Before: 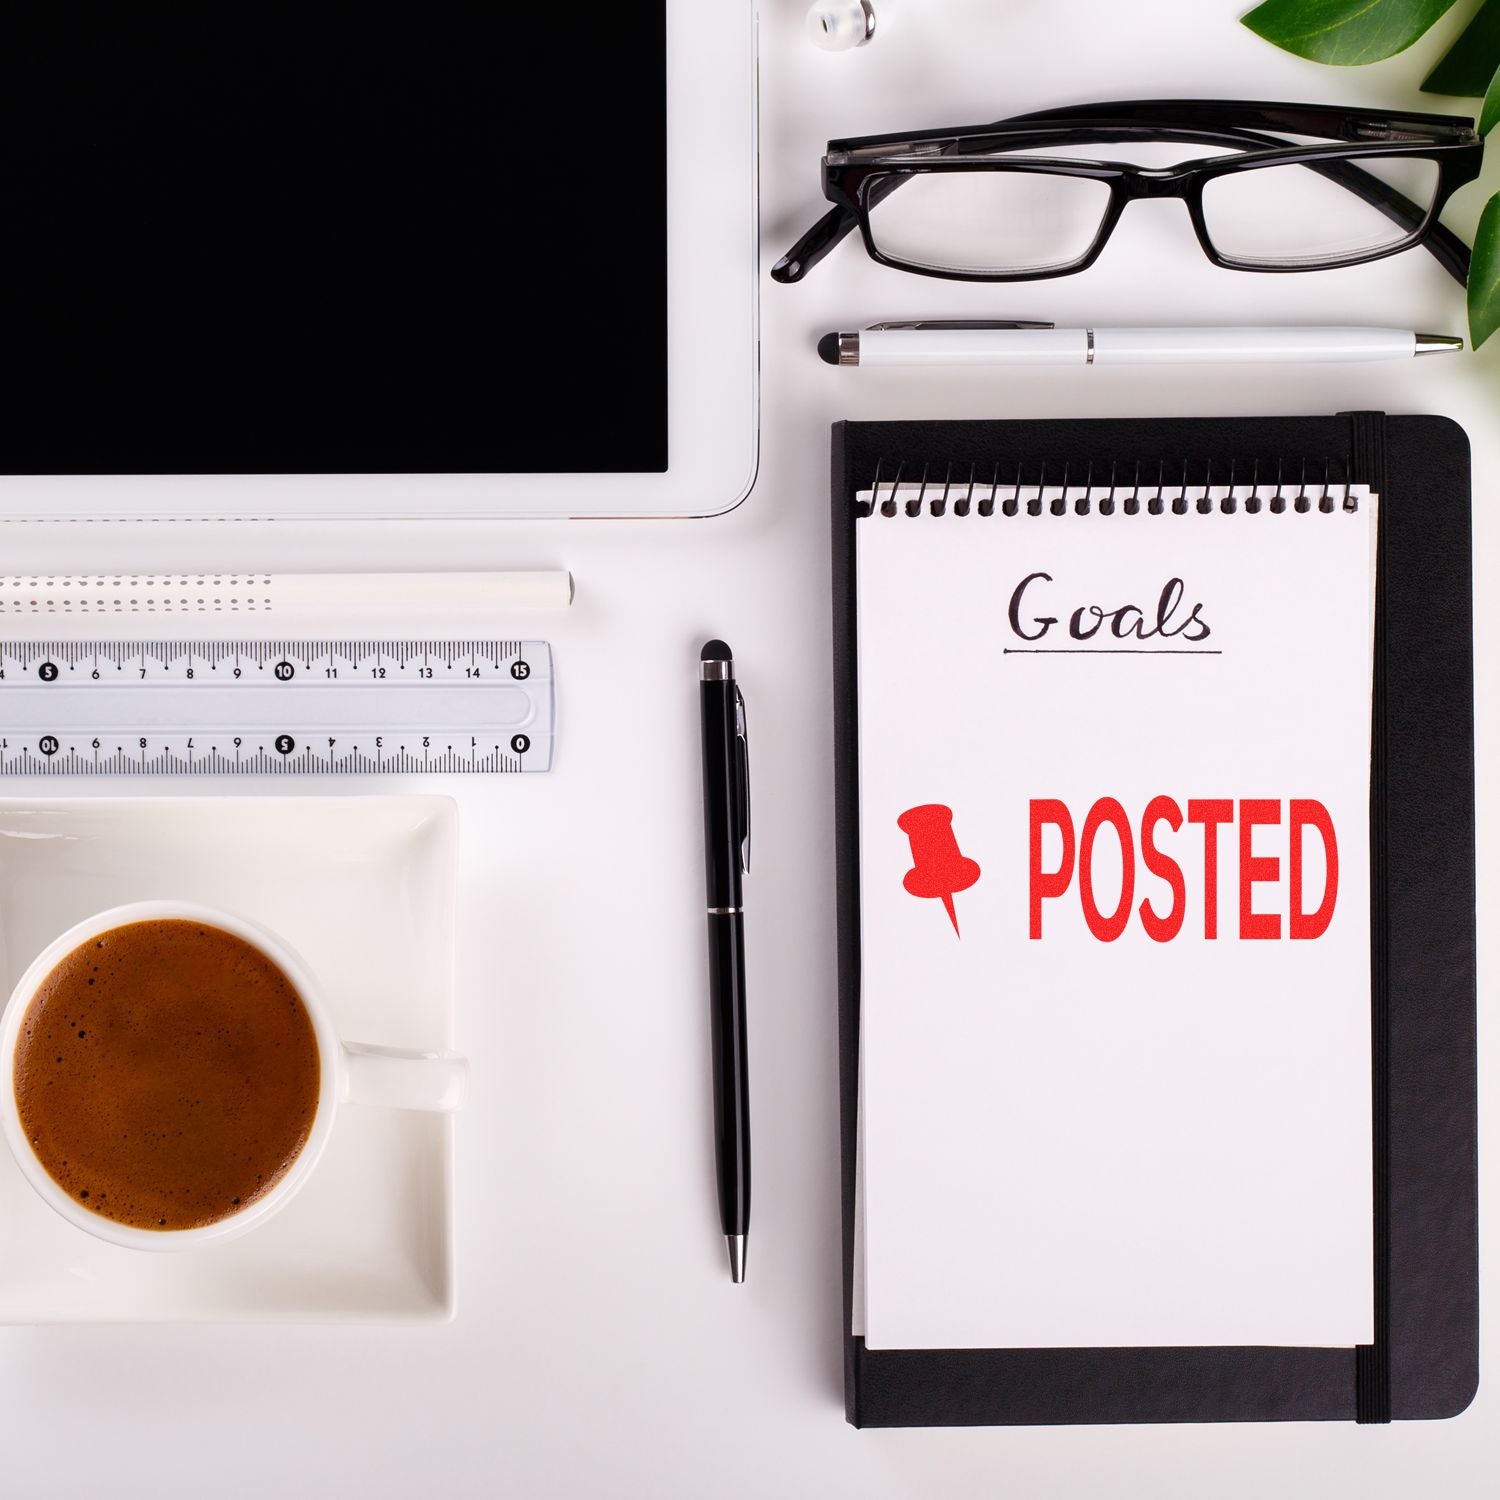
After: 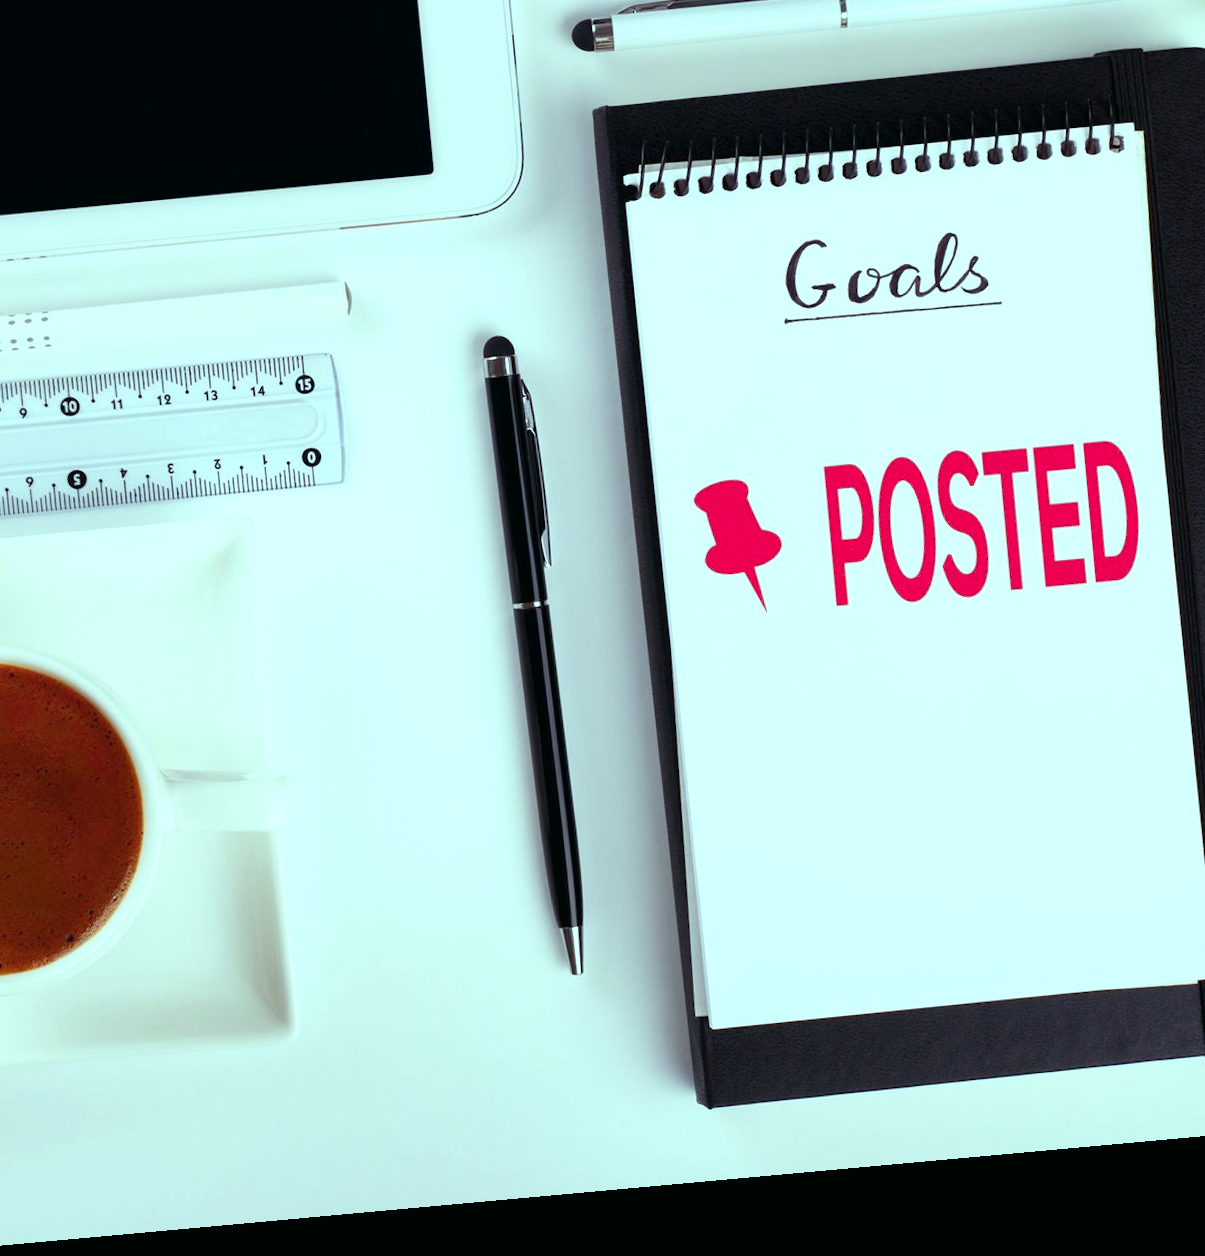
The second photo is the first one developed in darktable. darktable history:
color zones: curves: ch1 [(0.235, 0.558) (0.75, 0.5)]; ch2 [(0.25, 0.462) (0.749, 0.457)], mix 40.67%
crop: left 16.871%, top 22.857%, right 9.116%
color balance: mode lift, gamma, gain (sRGB), lift [0.997, 0.979, 1.021, 1.011], gamma [1, 1.084, 0.916, 0.998], gain [1, 0.87, 1.13, 1.101], contrast 4.55%, contrast fulcrum 38.24%, output saturation 104.09%
rotate and perspective: rotation -5.2°, automatic cropping off
